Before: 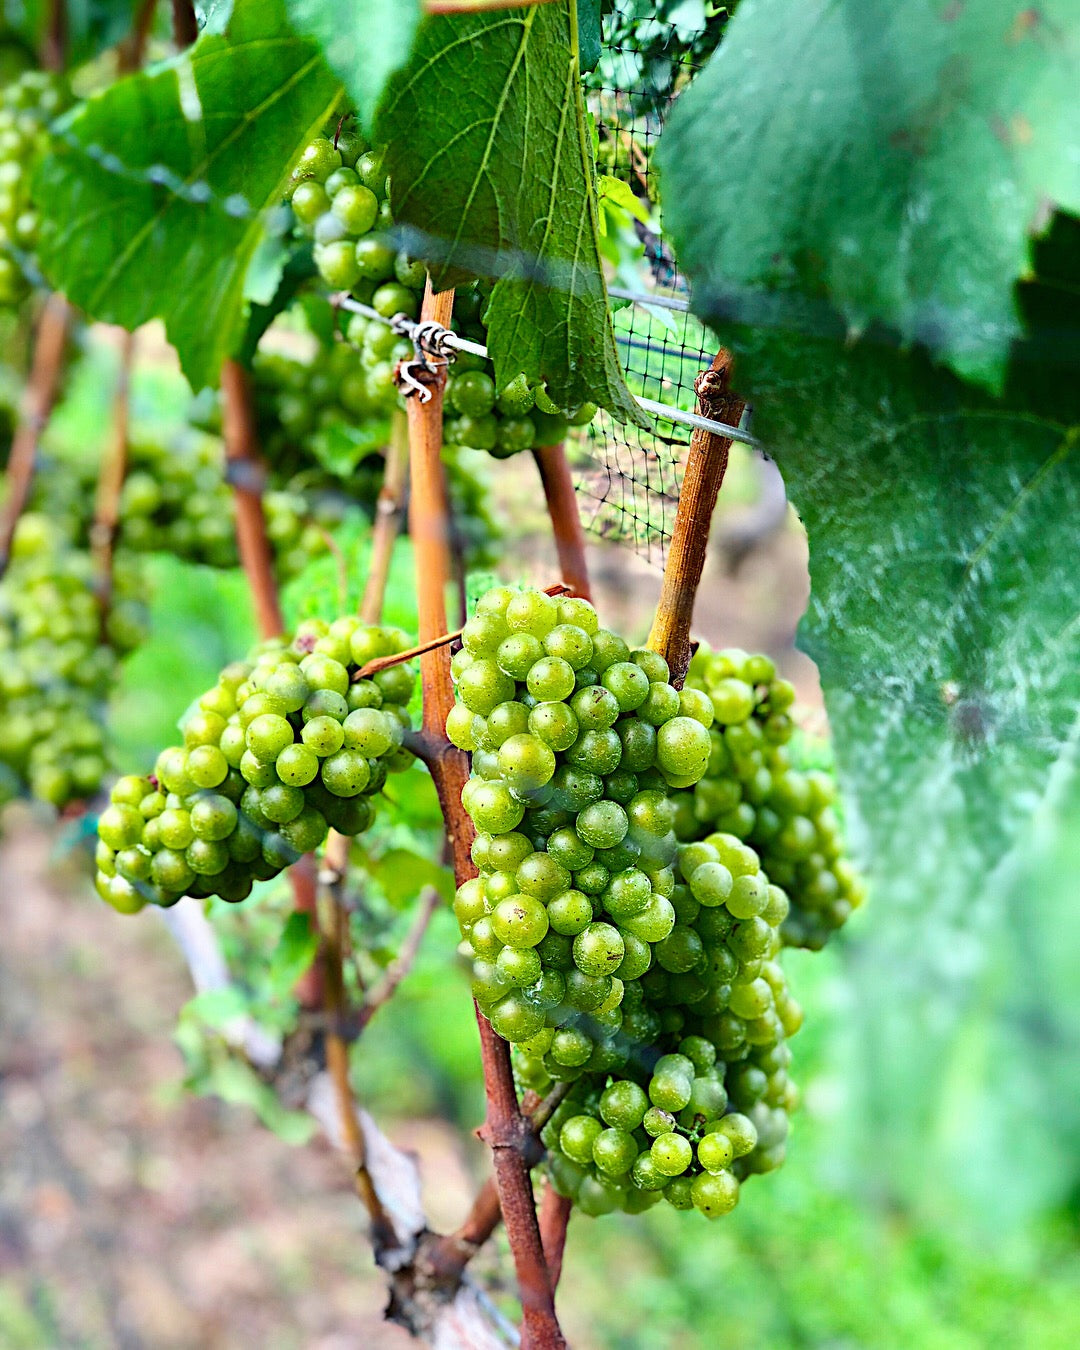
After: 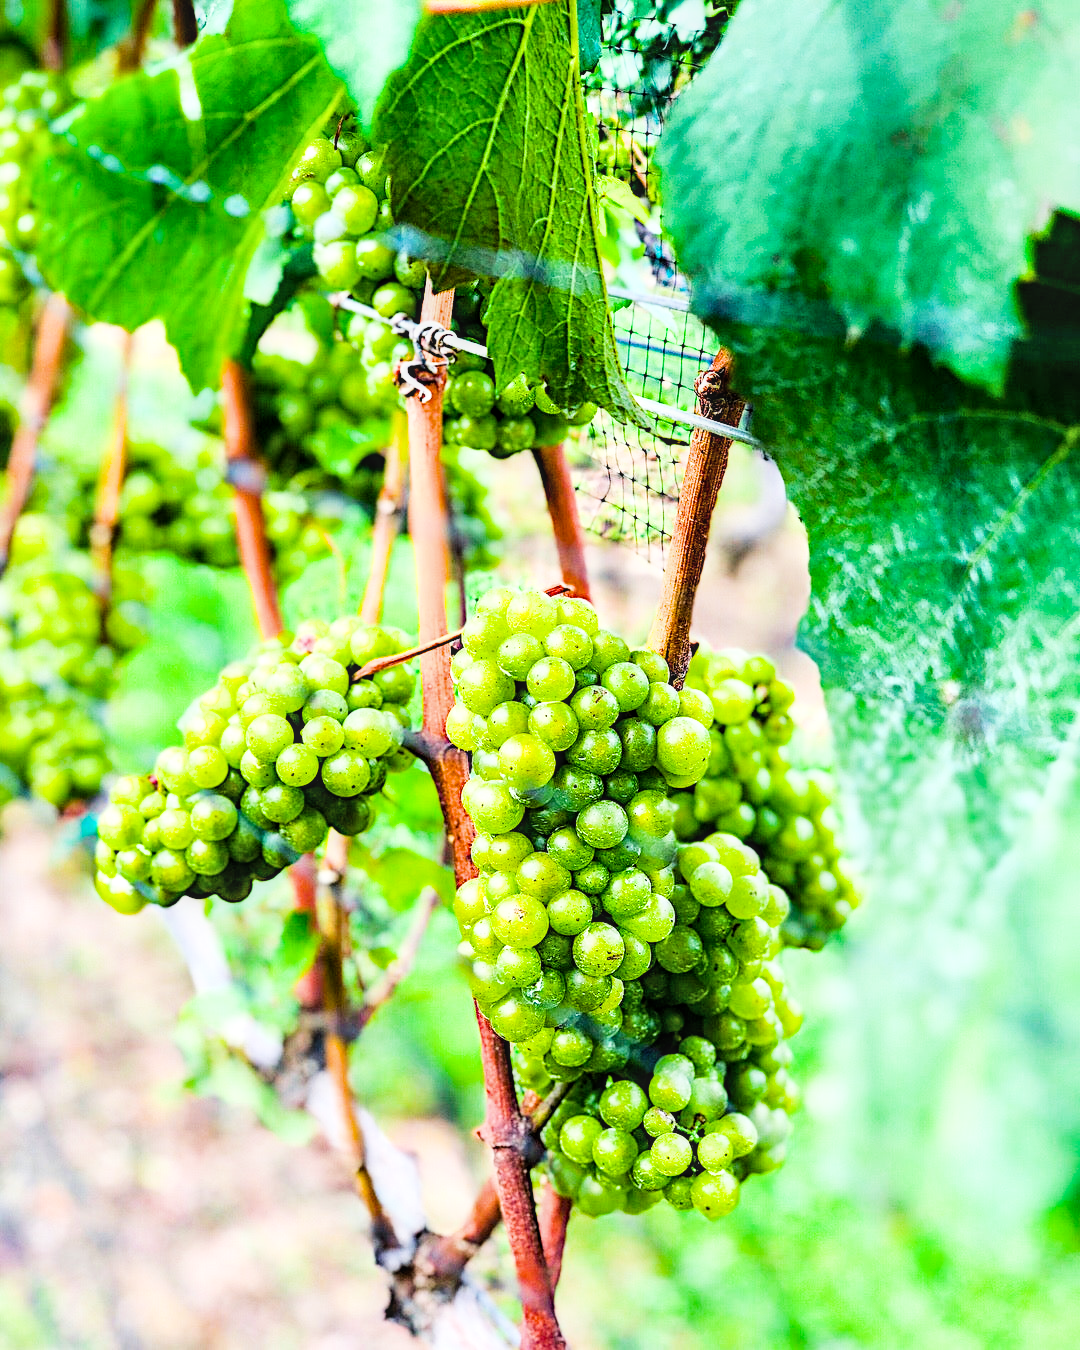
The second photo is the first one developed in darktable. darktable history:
local contrast: on, module defaults
color balance rgb: perceptual saturation grading › global saturation 30%, global vibrance 10%
exposure: black level correction 0, exposure 1.2 EV, compensate exposure bias true, compensate highlight preservation false
filmic rgb: black relative exposure -5 EV, hardness 2.88, contrast 1.4, highlights saturation mix -30%, contrast in shadows safe
